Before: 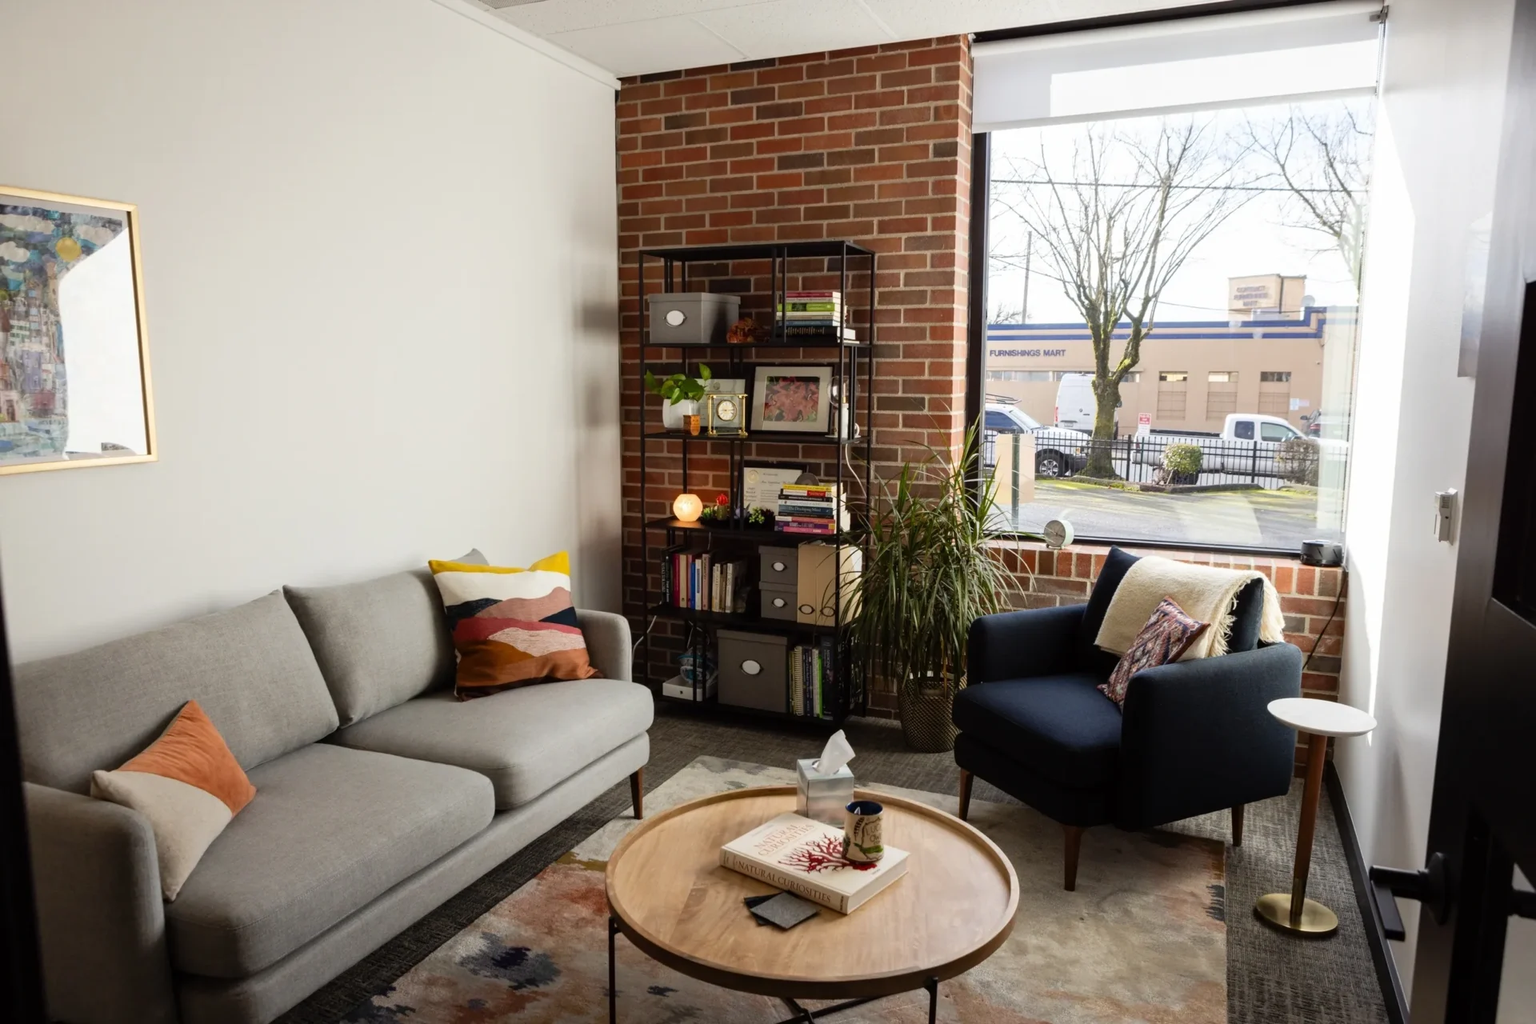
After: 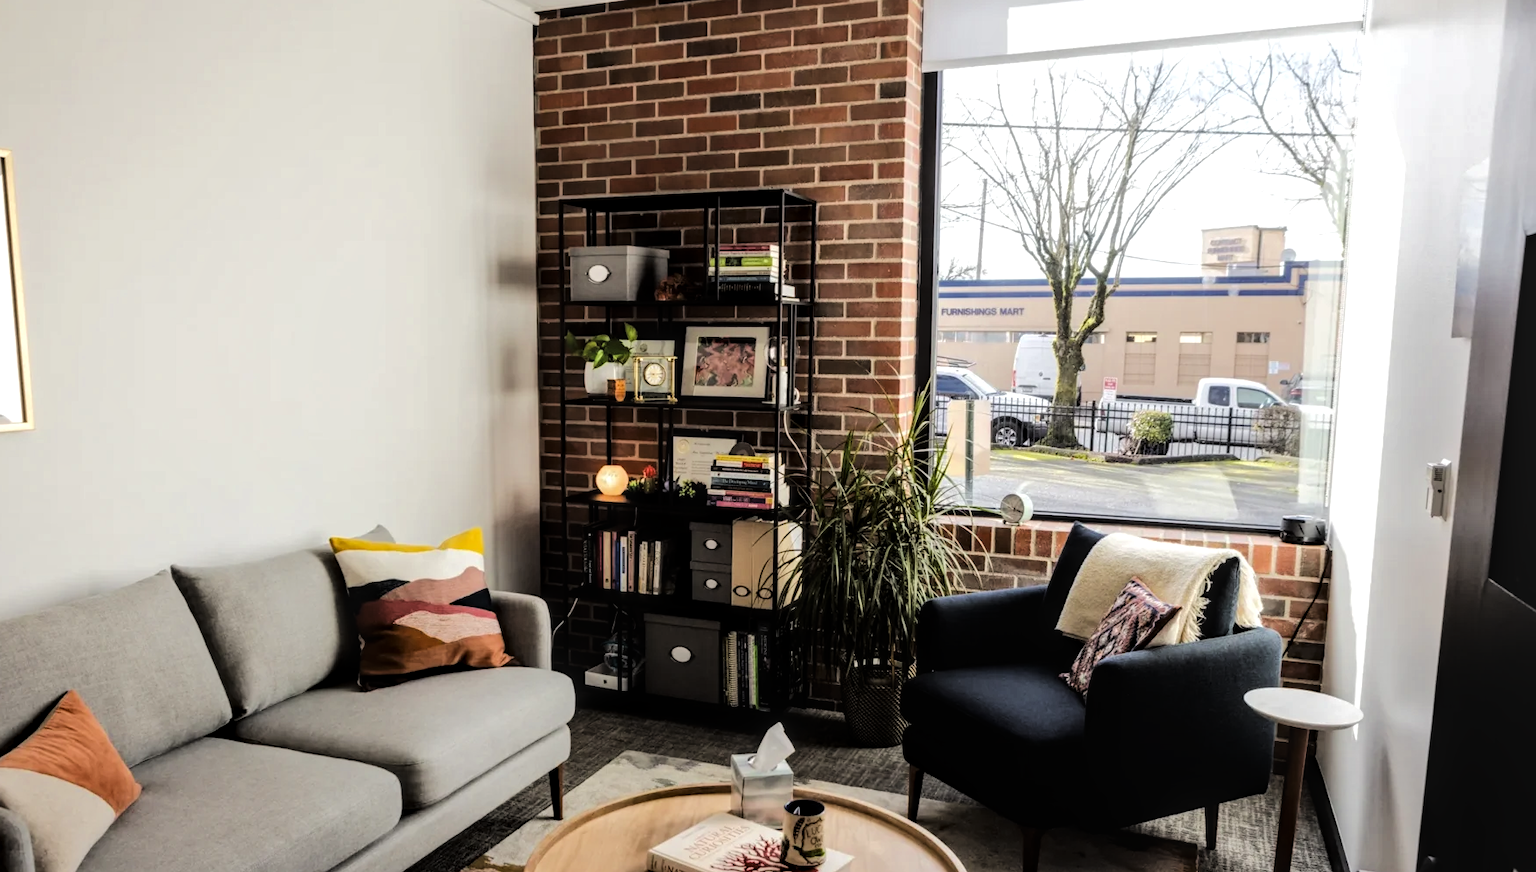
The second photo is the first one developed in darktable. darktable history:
tone equalizer: -7 EV 0.153 EV, -6 EV 0.579 EV, -5 EV 1.13 EV, -4 EV 1.35 EV, -3 EV 1.17 EV, -2 EV 0.6 EV, -1 EV 0.149 EV, edges refinement/feathering 500, mask exposure compensation -1.57 EV, preserve details no
local contrast: detail 130%
crop: left 8.257%, top 6.607%, bottom 15.242%
levels: levels [0, 0.618, 1]
